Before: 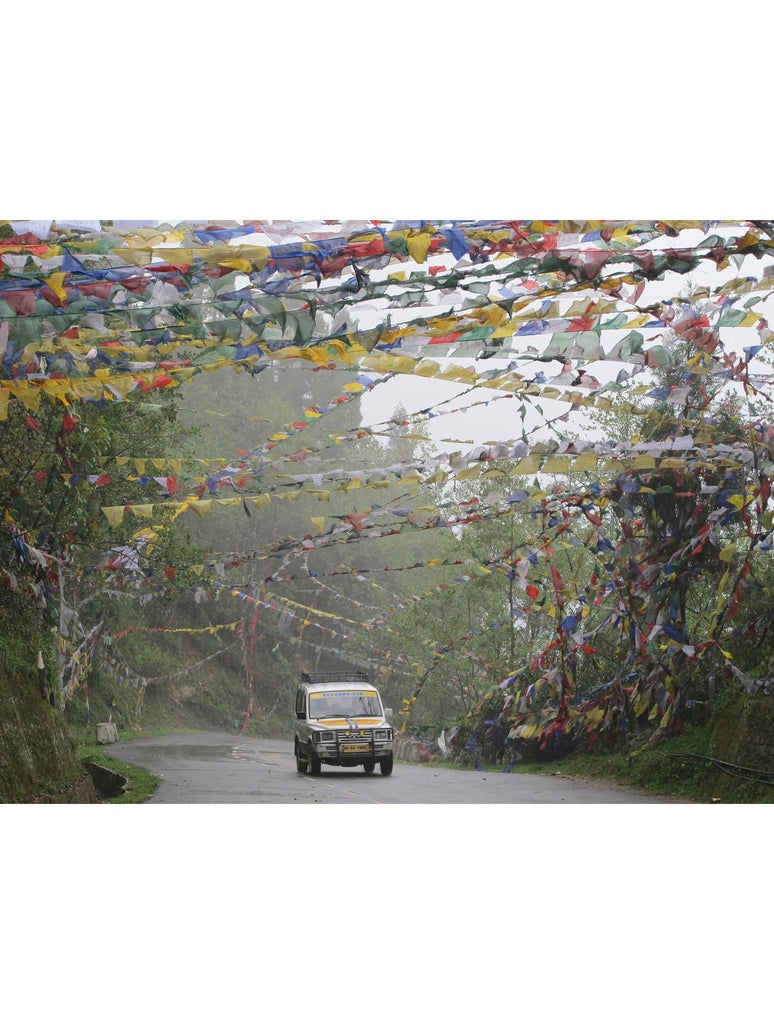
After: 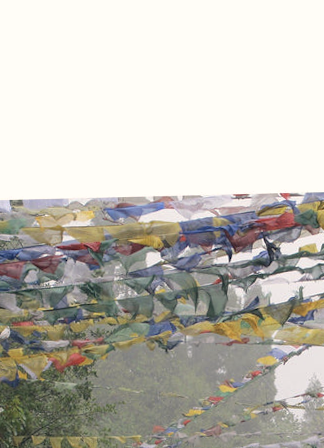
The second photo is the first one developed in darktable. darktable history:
crop and rotate: left 10.817%, top 0.062%, right 47.194%, bottom 53.626%
color correction: highlights a* 2.75, highlights b* 5, shadows a* -2.04, shadows b* -4.84, saturation 0.8
rotate and perspective: rotation -1.42°, crop left 0.016, crop right 0.984, crop top 0.035, crop bottom 0.965
